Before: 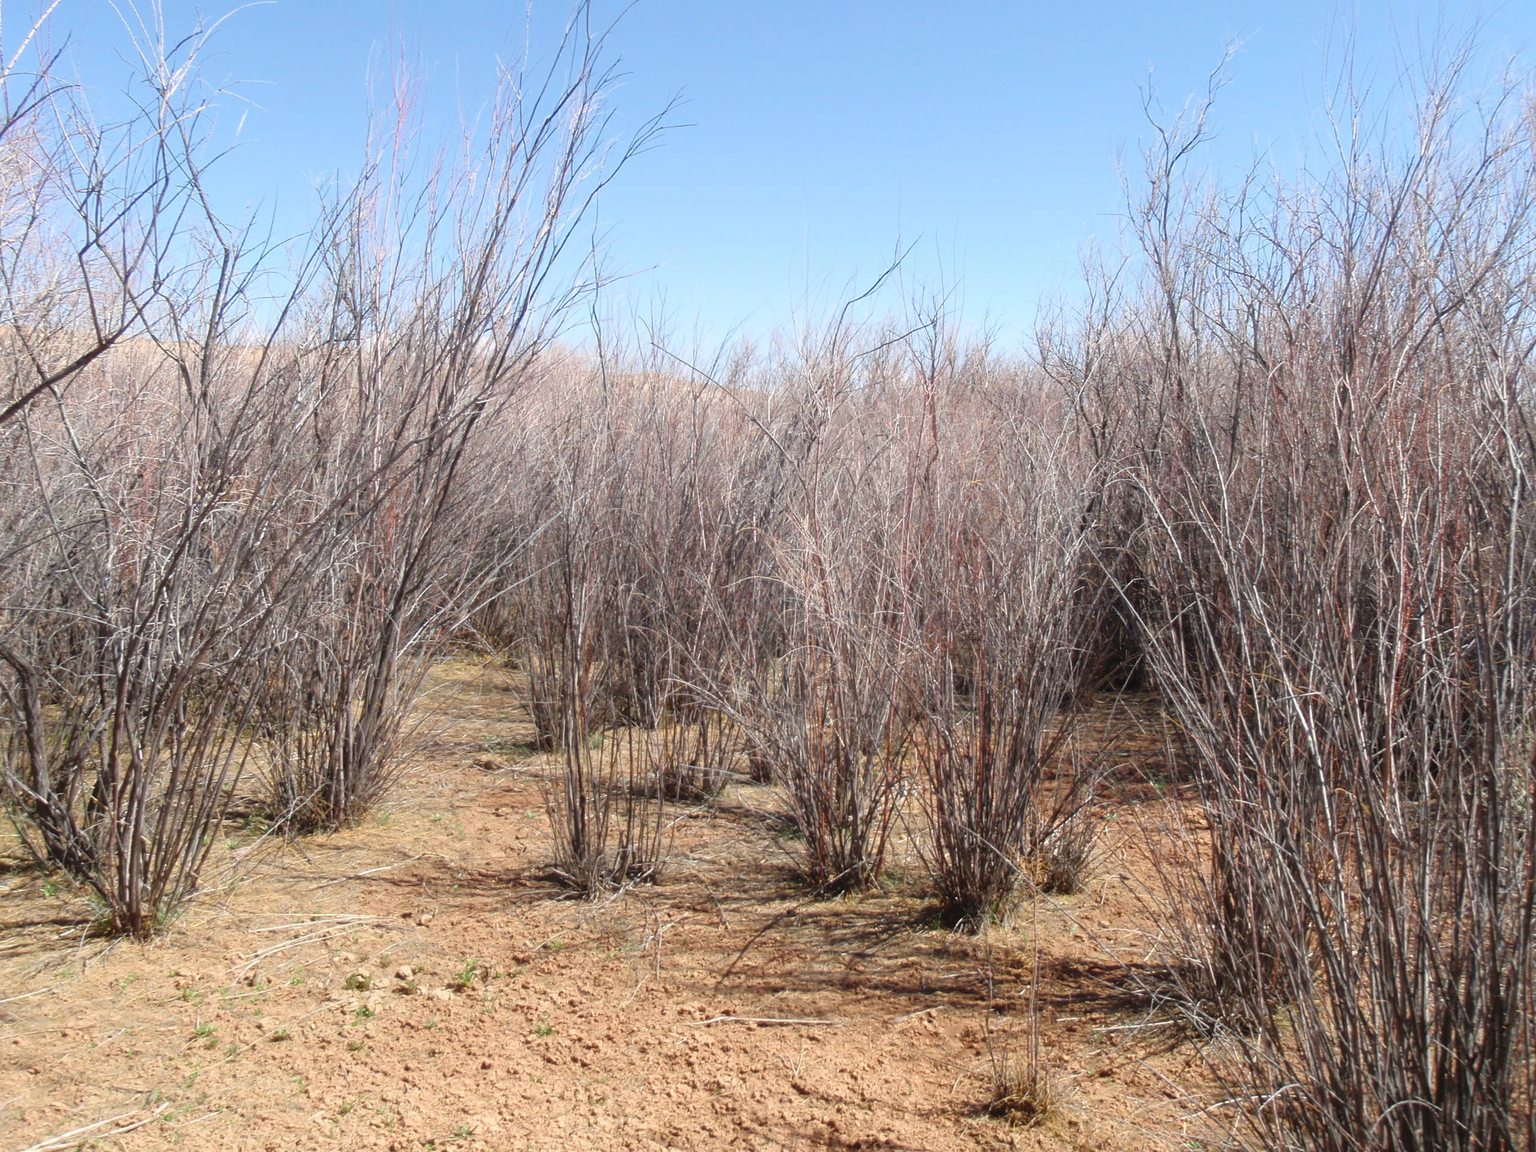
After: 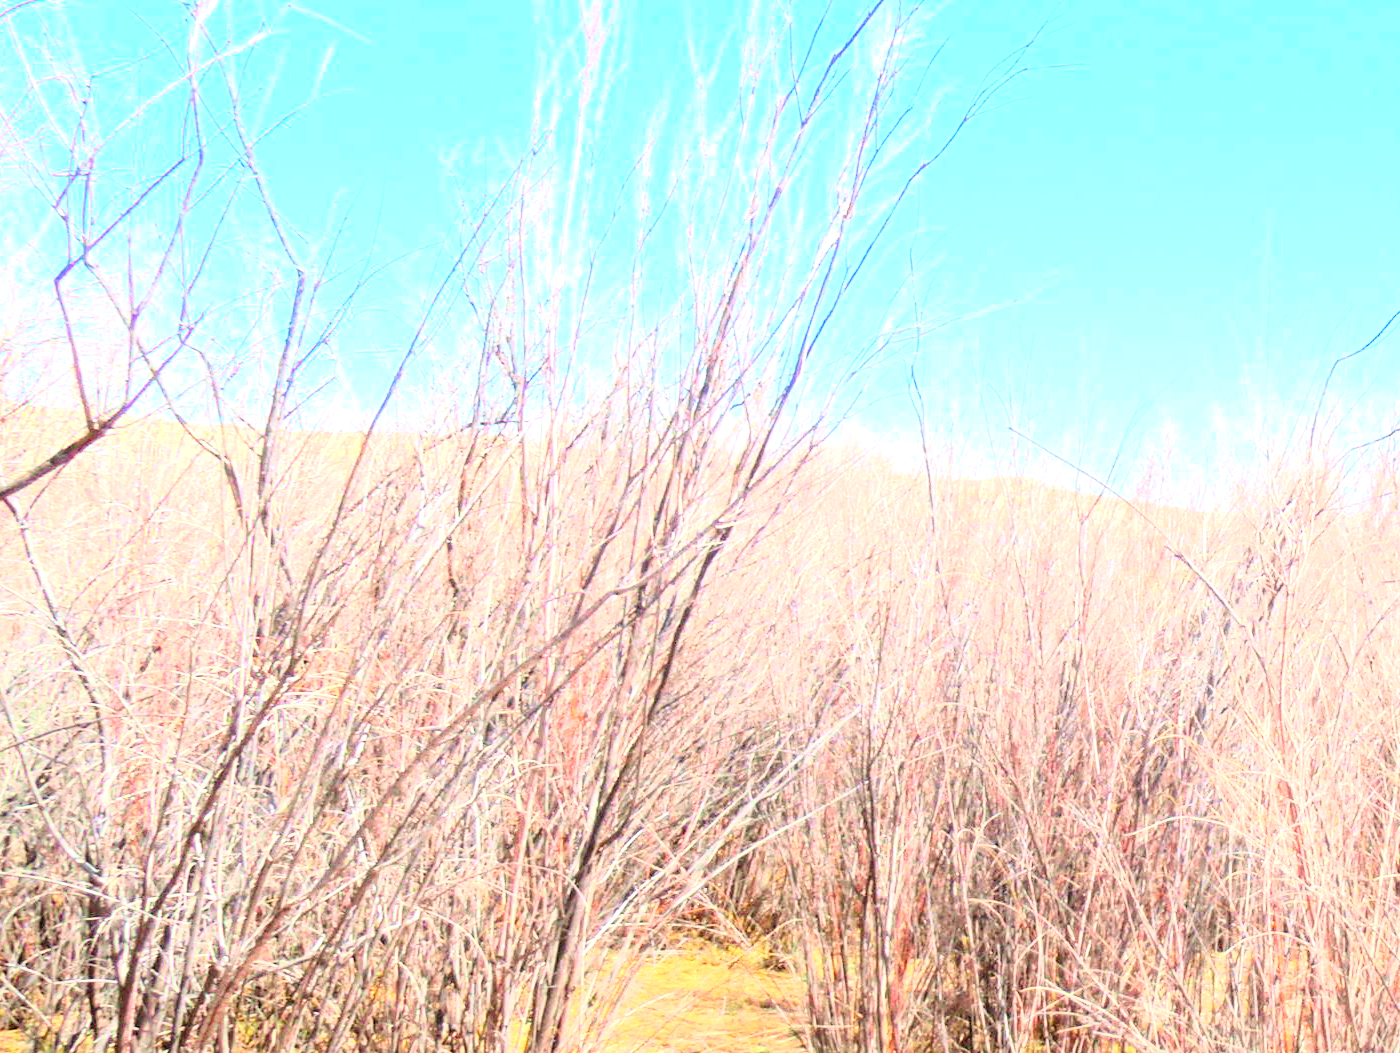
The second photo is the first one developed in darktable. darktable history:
rgb levels: levels [[0.013, 0.434, 0.89], [0, 0.5, 1], [0, 0.5, 1]]
crop and rotate: left 3.047%, top 7.509%, right 42.236%, bottom 37.598%
exposure: exposure 1 EV, compensate highlight preservation false
color balance: output saturation 120%
tone curve: curves: ch0 [(0.003, 0.032) (0.037, 0.037) (0.142, 0.117) (0.279, 0.311) (0.405, 0.49) (0.526, 0.651) (0.722, 0.857) (0.875, 0.946) (1, 0.98)]; ch1 [(0, 0) (0.305, 0.325) (0.453, 0.437) (0.482, 0.473) (0.501, 0.498) (0.515, 0.523) (0.559, 0.591) (0.6, 0.659) (0.656, 0.71) (1, 1)]; ch2 [(0, 0) (0.323, 0.277) (0.424, 0.396) (0.479, 0.484) (0.499, 0.502) (0.515, 0.537) (0.564, 0.595) (0.644, 0.703) (0.742, 0.803) (1, 1)], color space Lab, independent channels, preserve colors none
